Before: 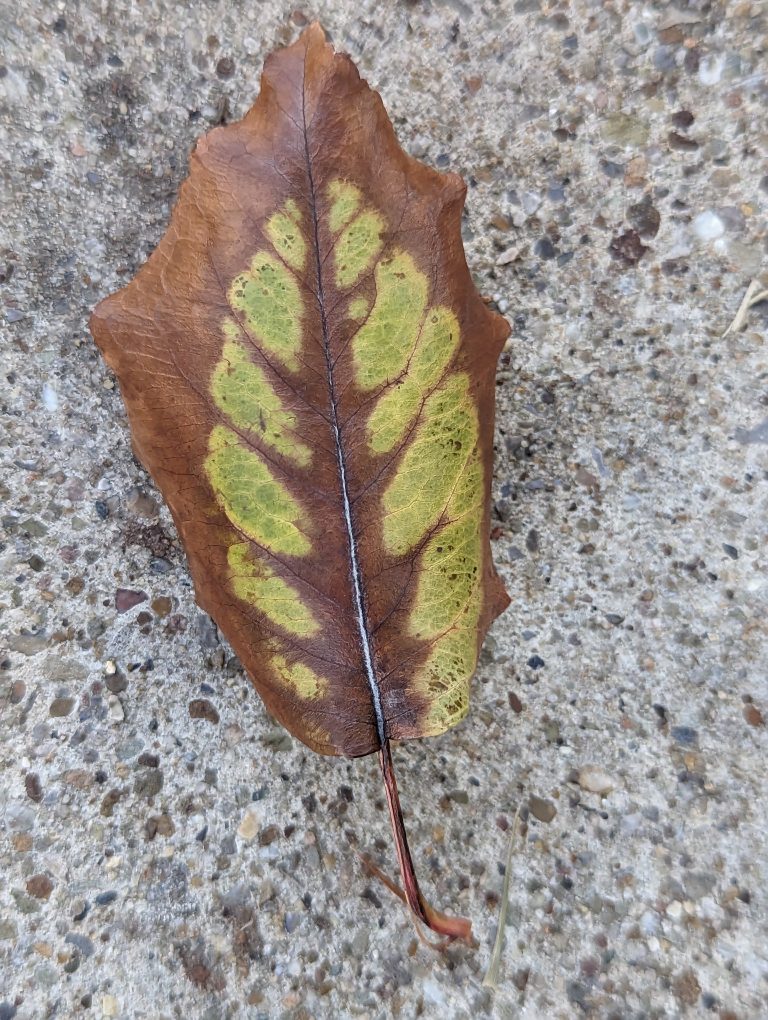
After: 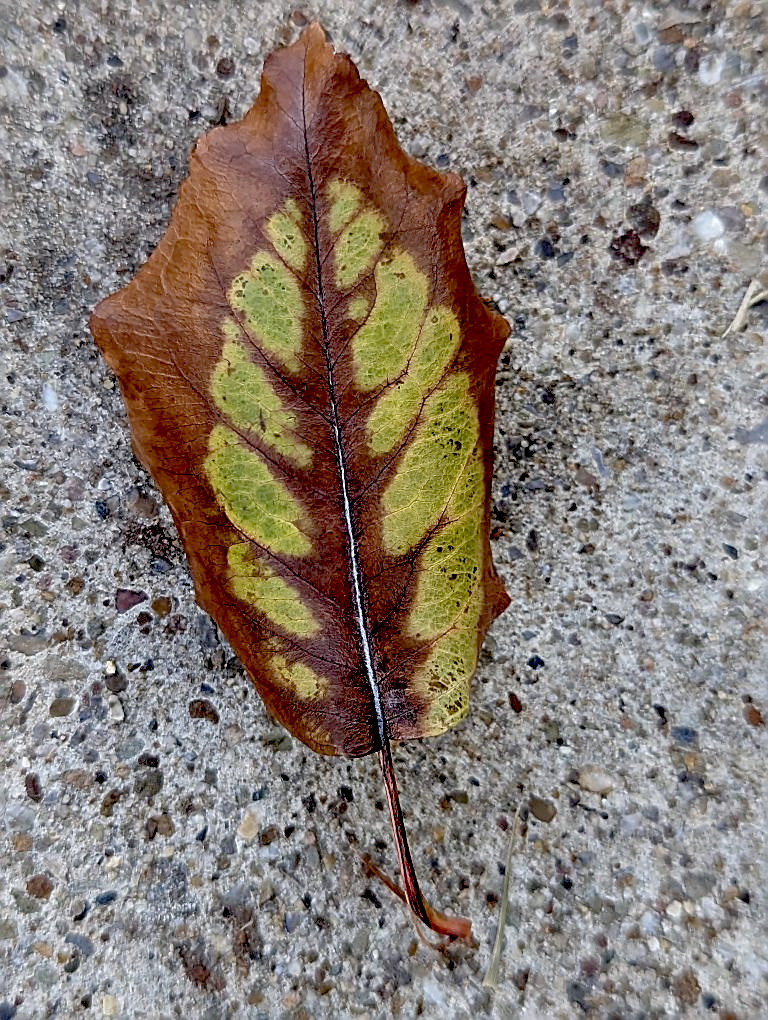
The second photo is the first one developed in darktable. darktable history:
exposure: black level correction 0.056, compensate highlight preservation false
sharpen: on, module defaults
base curve: curves: ch0 [(0, 0) (0.74, 0.67) (1, 1)]
